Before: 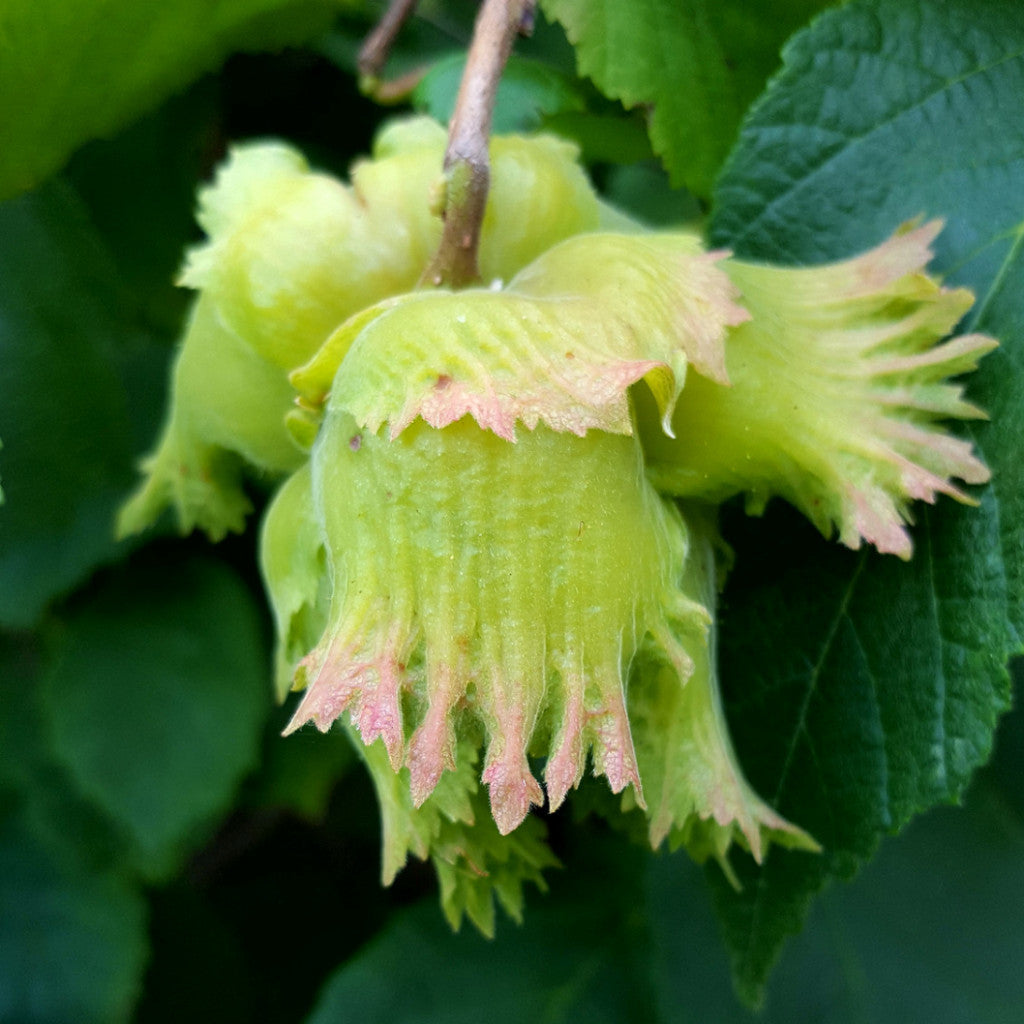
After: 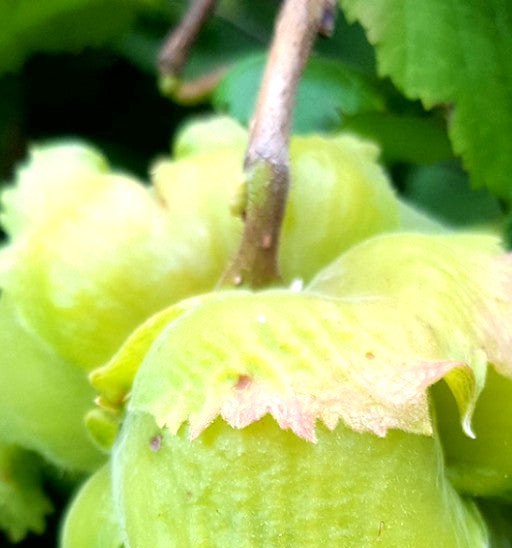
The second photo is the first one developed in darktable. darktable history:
exposure: black level correction 0.001, exposure 0.5 EV, compensate exposure bias true, compensate highlight preservation false
crop: left 19.556%, right 30.401%, bottom 46.458%
